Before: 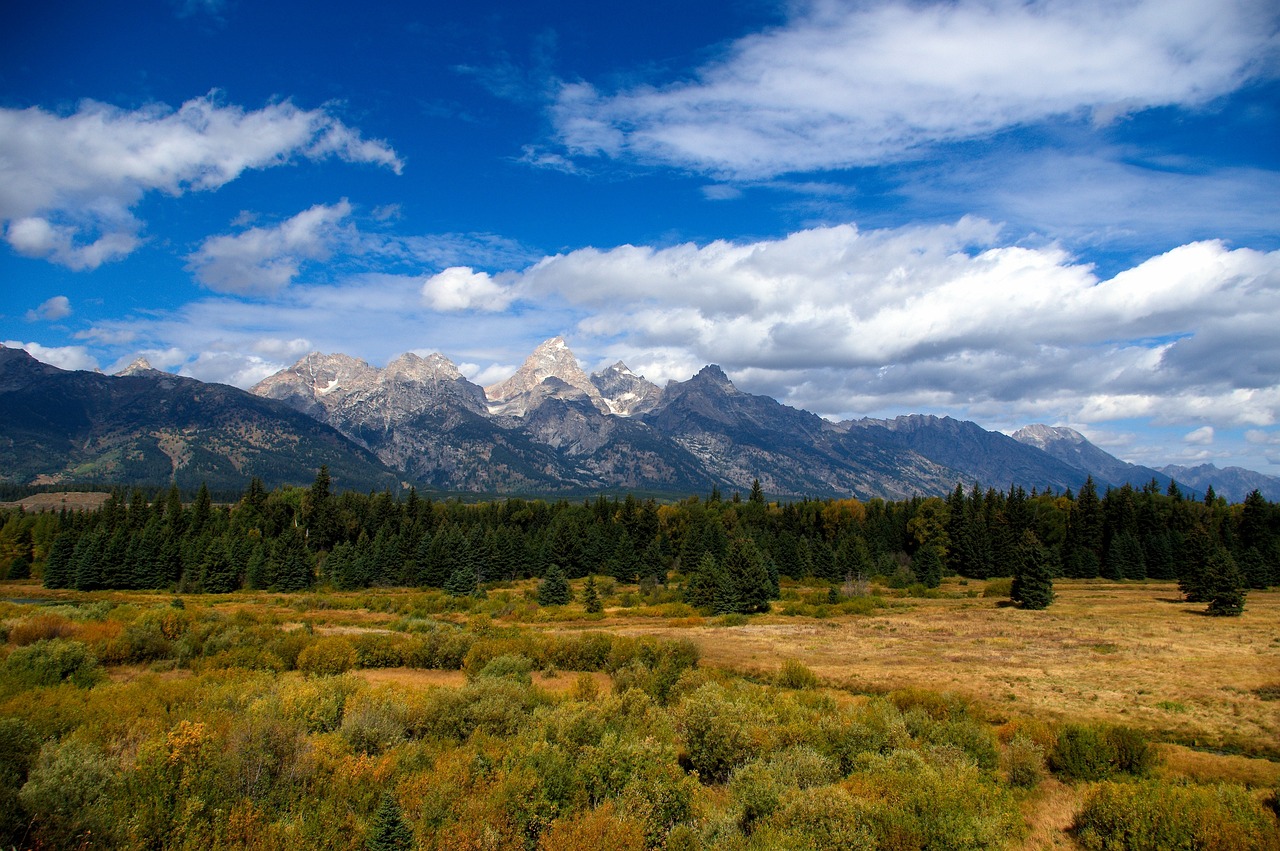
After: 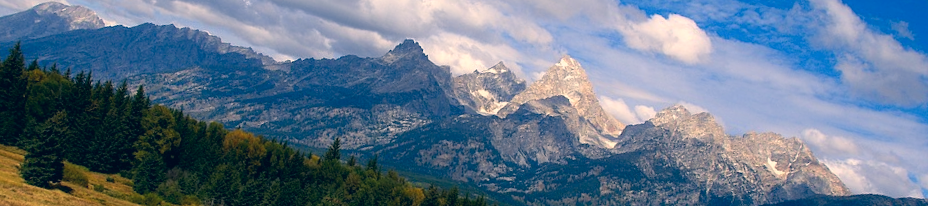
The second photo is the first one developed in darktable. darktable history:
color correction: highlights a* 10.32, highlights b* 14.66, shadows a* -9.59, shadows b* -15.02
crop and rotate: angle 16.12°, top 30.835%, bottom 35.653%
